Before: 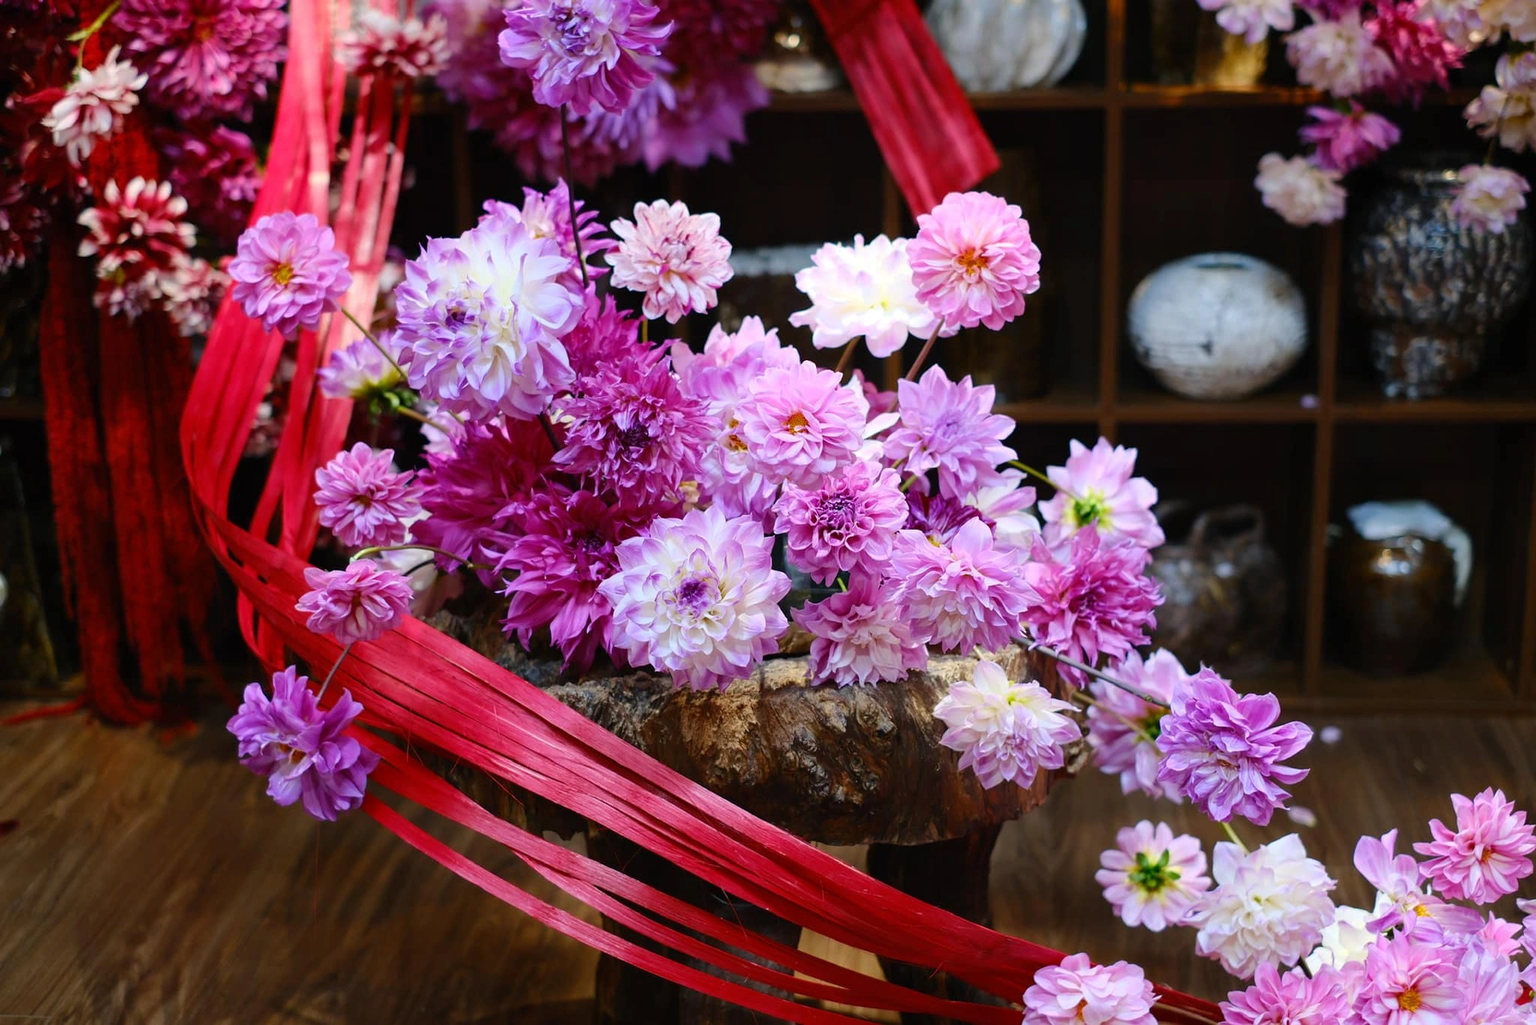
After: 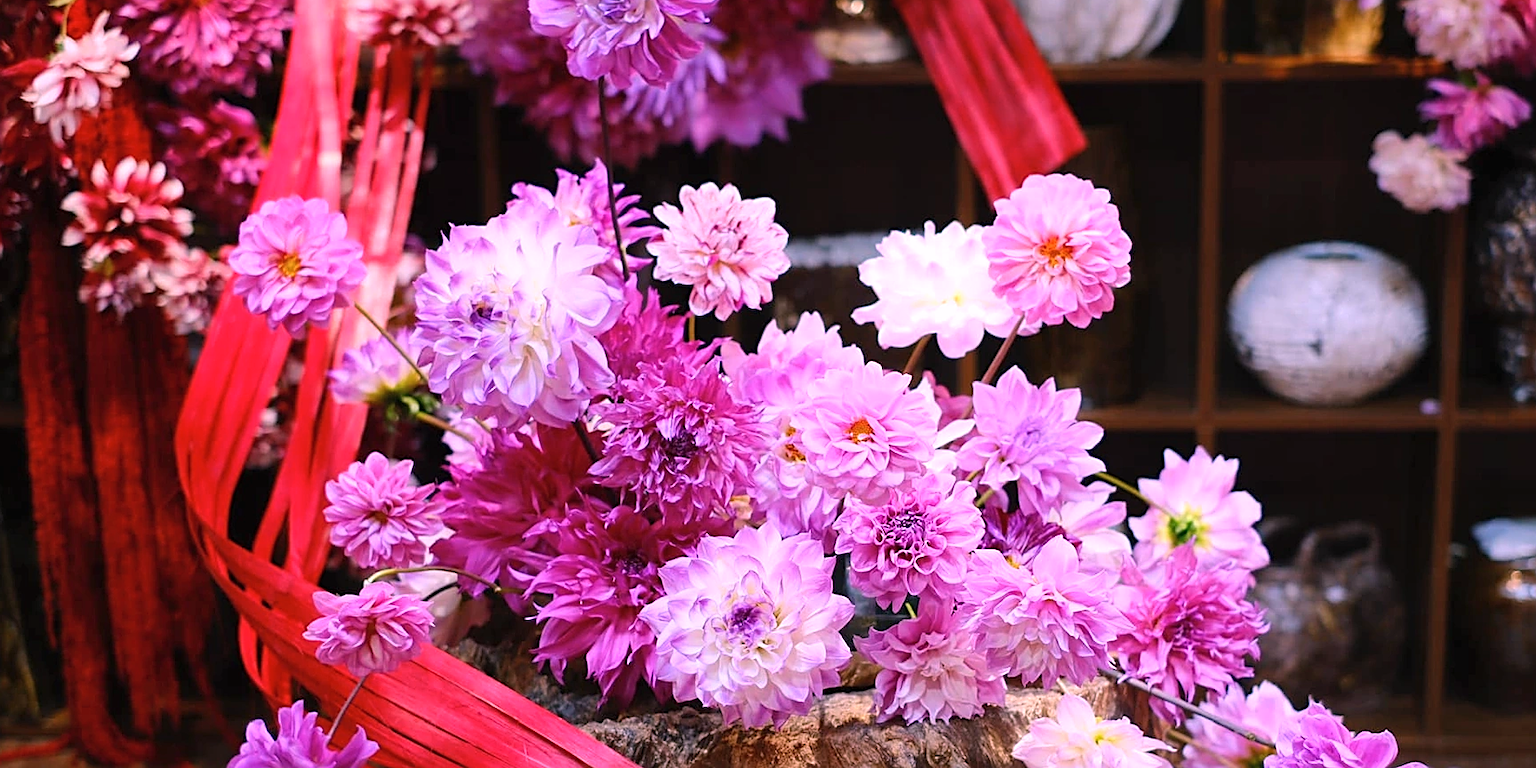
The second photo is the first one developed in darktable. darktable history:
sharpen: on, module defaults
contrast brightness saturation: contrast 0.05, brightness 0.06, saturation 0.01
white balance: red 1.188, blue 1.11
rotate and perspective: crop left 0, crop top 0
crop: left 1.509%, top 3.452%, right 7.696%, bottom 28.452%
